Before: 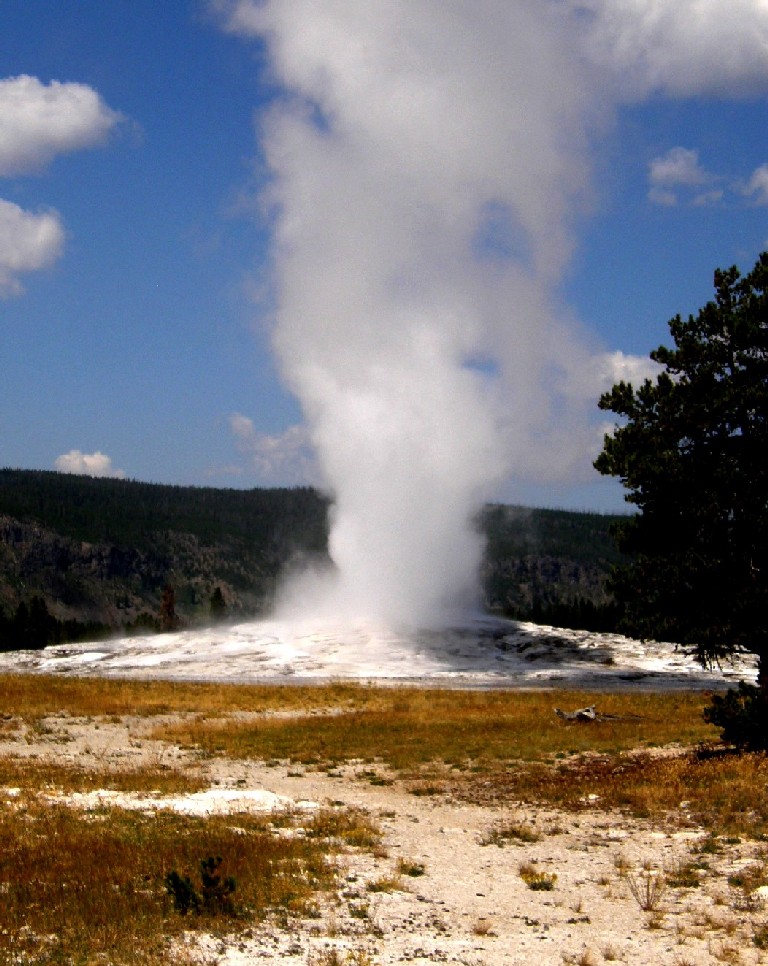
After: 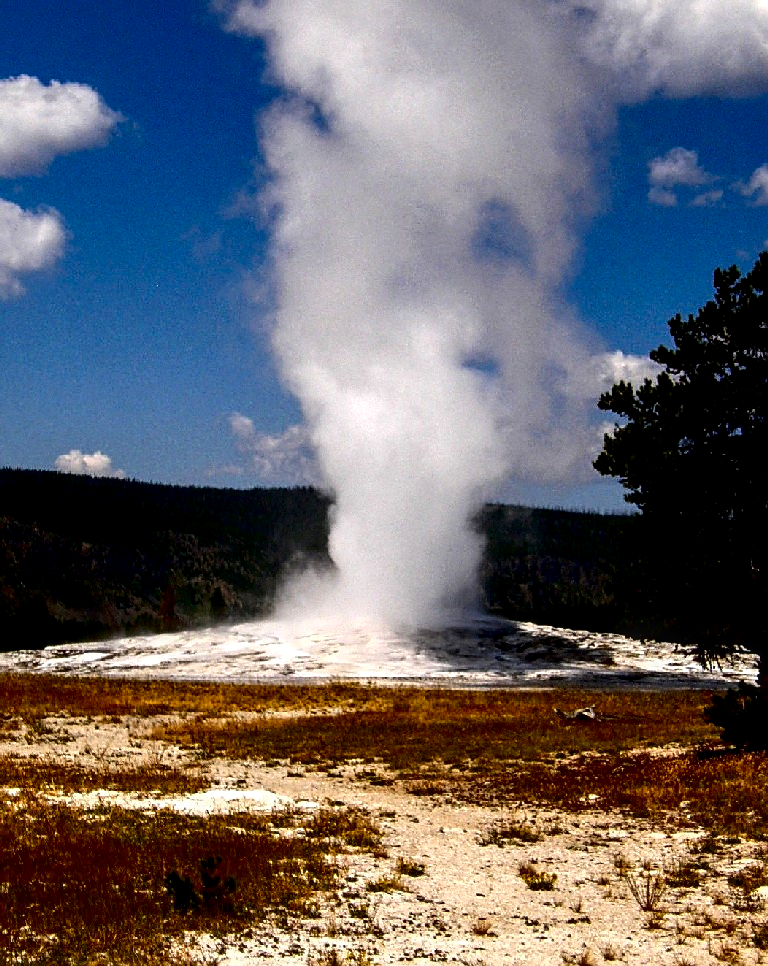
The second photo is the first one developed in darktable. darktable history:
contrast brightness saturation: contrast 0.22, brightness -0.19, saturation 0.24
local contrast: detail 144%
sharpen: on, module defaults
